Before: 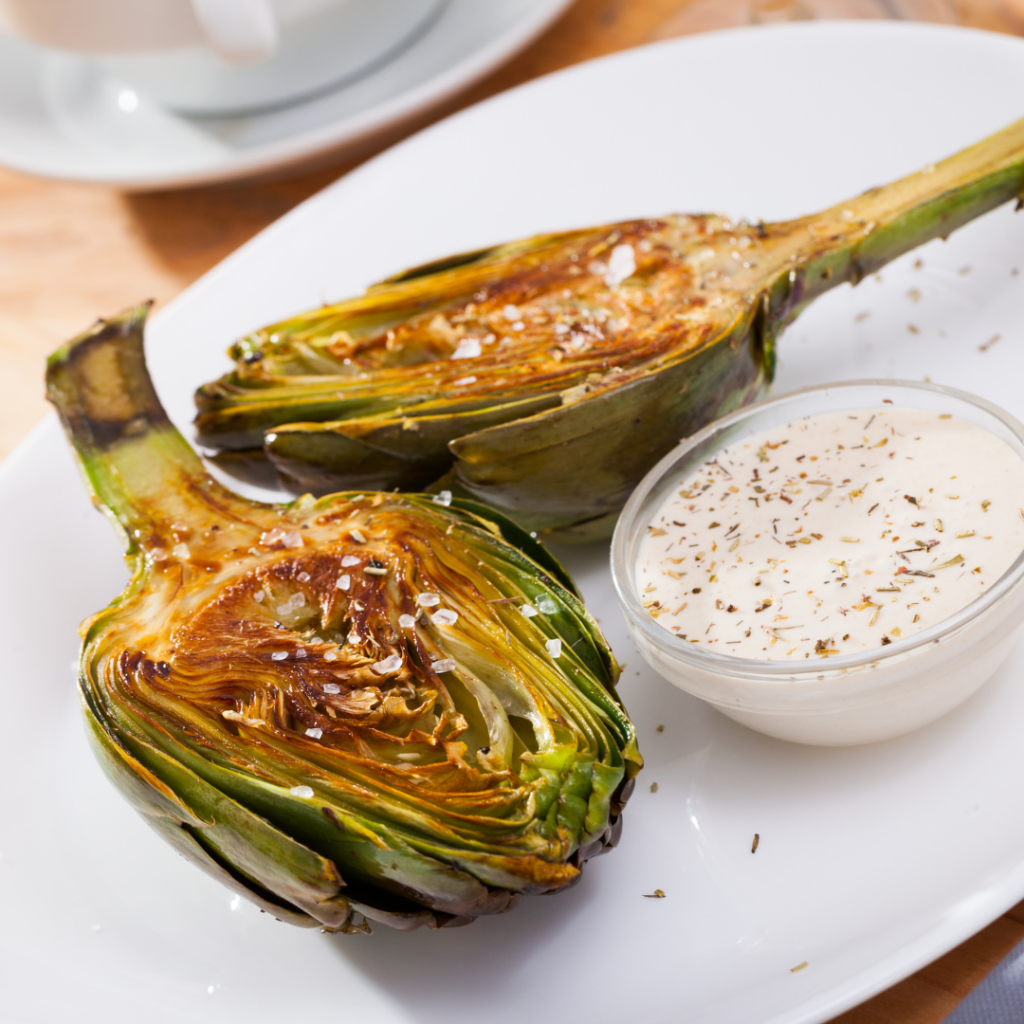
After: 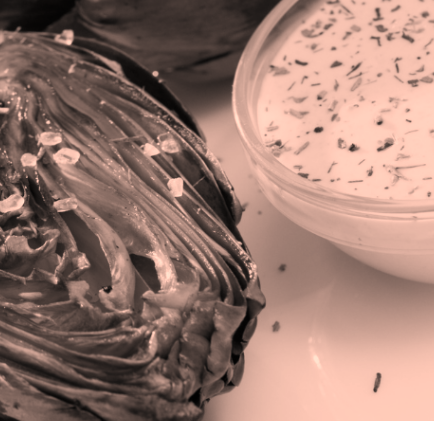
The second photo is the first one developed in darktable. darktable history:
color correction: highlights a* 21.38, highlights b* 19.81
crop: left 36.952%, top 45.083%, right 20.629%, bottom 13.749%
color calibration: output gray [0.18, 0.41, 0.41, 0], x 0.336, y 0.35, temperature 5471.07 K
